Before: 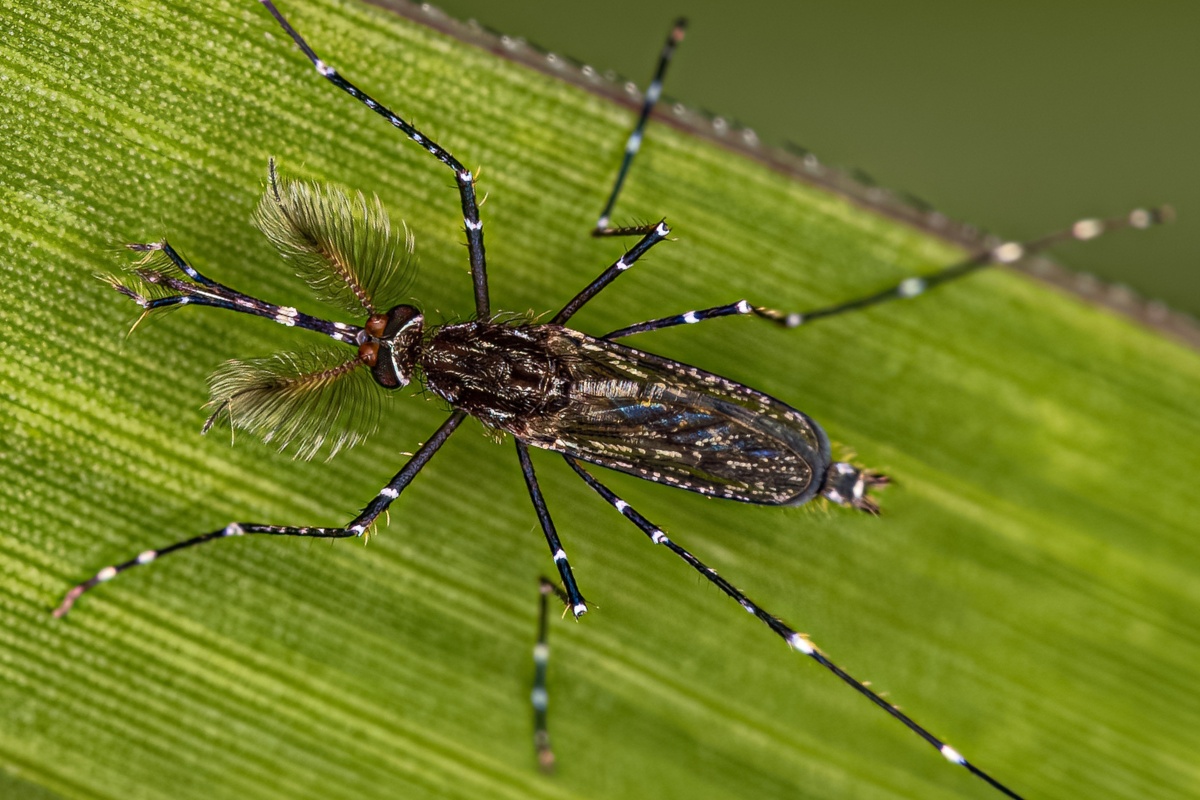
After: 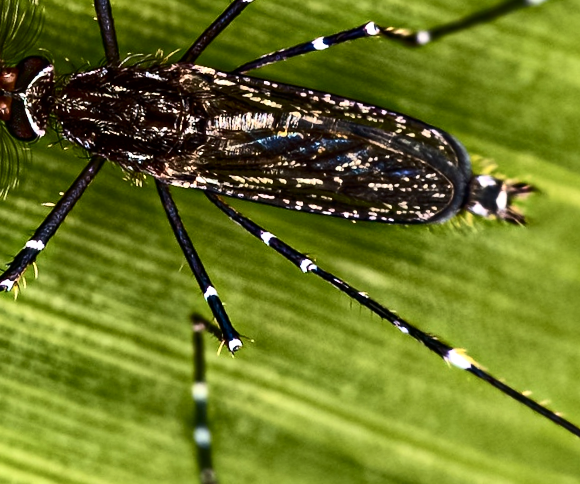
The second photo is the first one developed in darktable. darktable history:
white balance: red 1, blue 1
rotate and perspective: rotation -5°, crop left 0.05, crop right 0.952, crop top 0.11, crop bottom 0.89
contrast brightness saturation: contrast 0.28
tone equalizer: -8 EV -0.75 EV, -7 EV -0.7 EV, -6 EV -0.6 EV, -5 EV -0.4 EV, -3 EV 0.4 EV, -2 EV 0.6 EV, -1 EV 0.7 EV, +0 EV 0.75 EV, edges refinement/feathering 500, mask exposure compensation -1.57 EV, preserve details no
crop and rotate: left 29.237%, top 31.152%, right 19.807%
